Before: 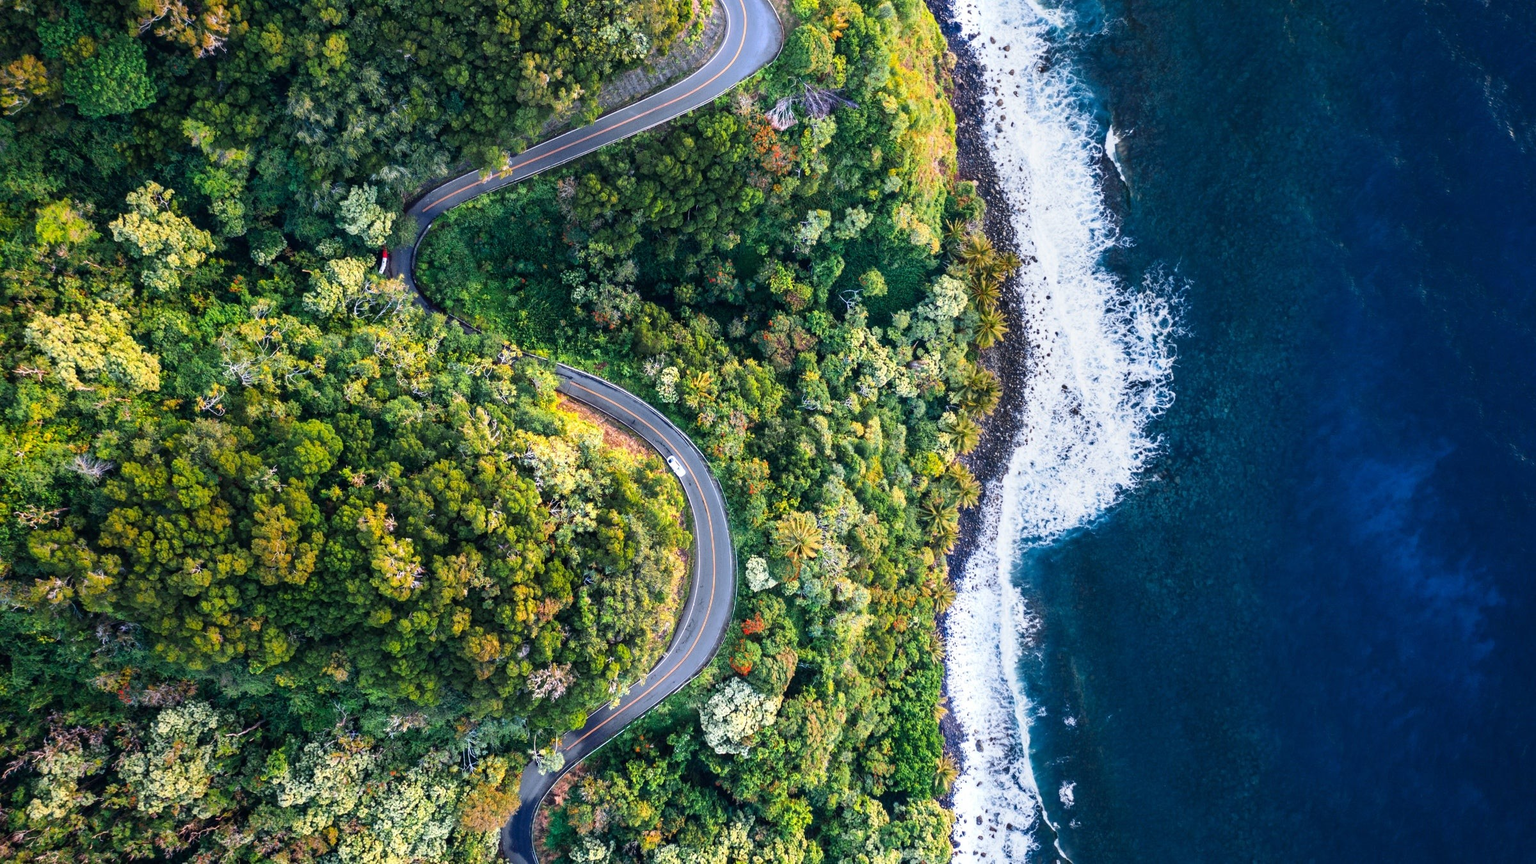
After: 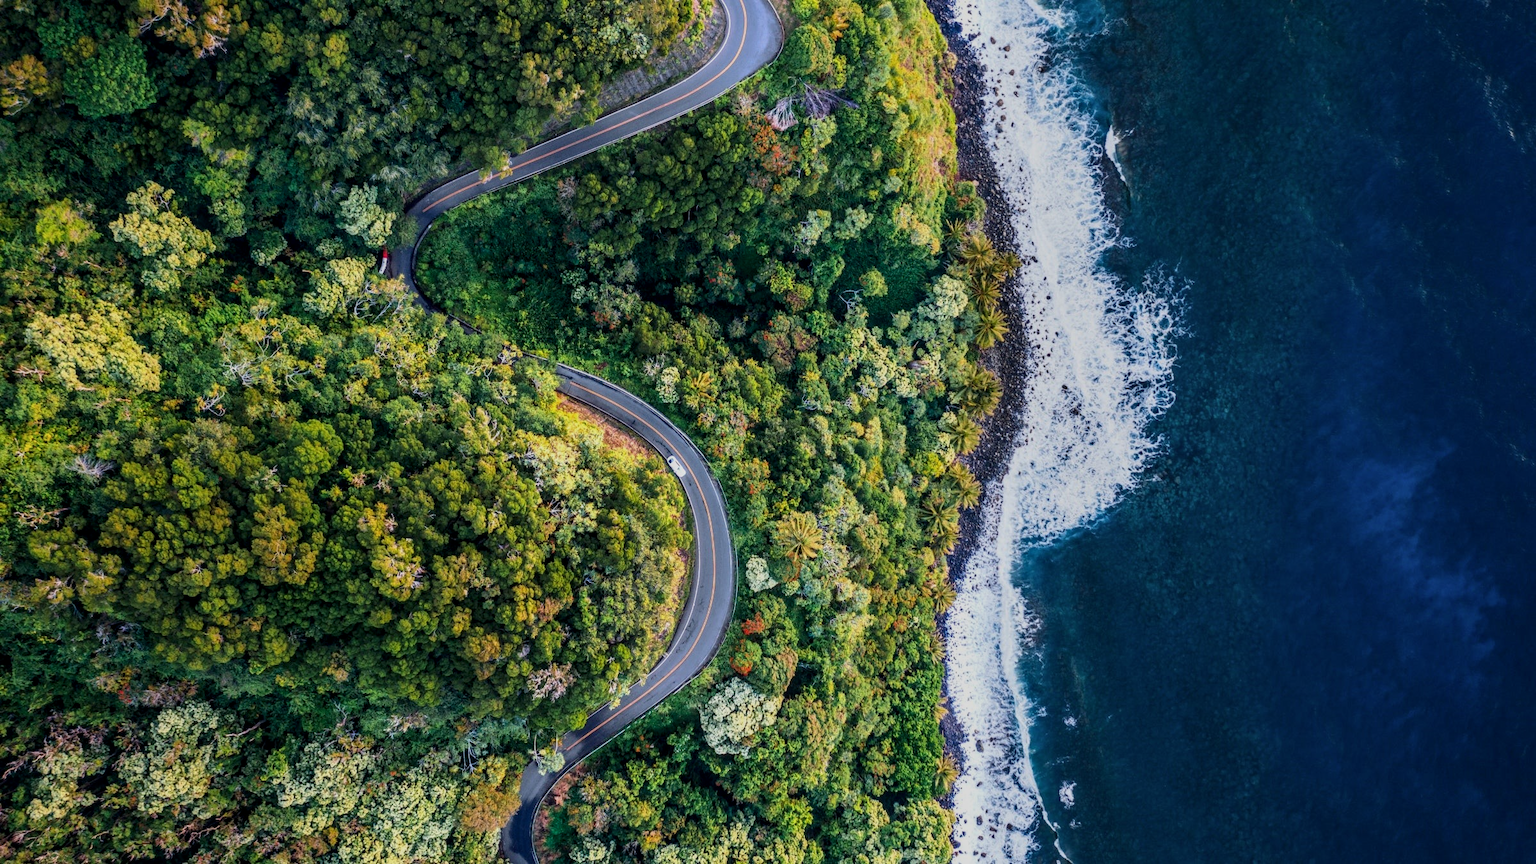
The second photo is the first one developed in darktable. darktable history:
local contrast: on, module defaults
velvia: strength 15%
exposure: exposure -0.582 EV, compensate highlight preservation false
